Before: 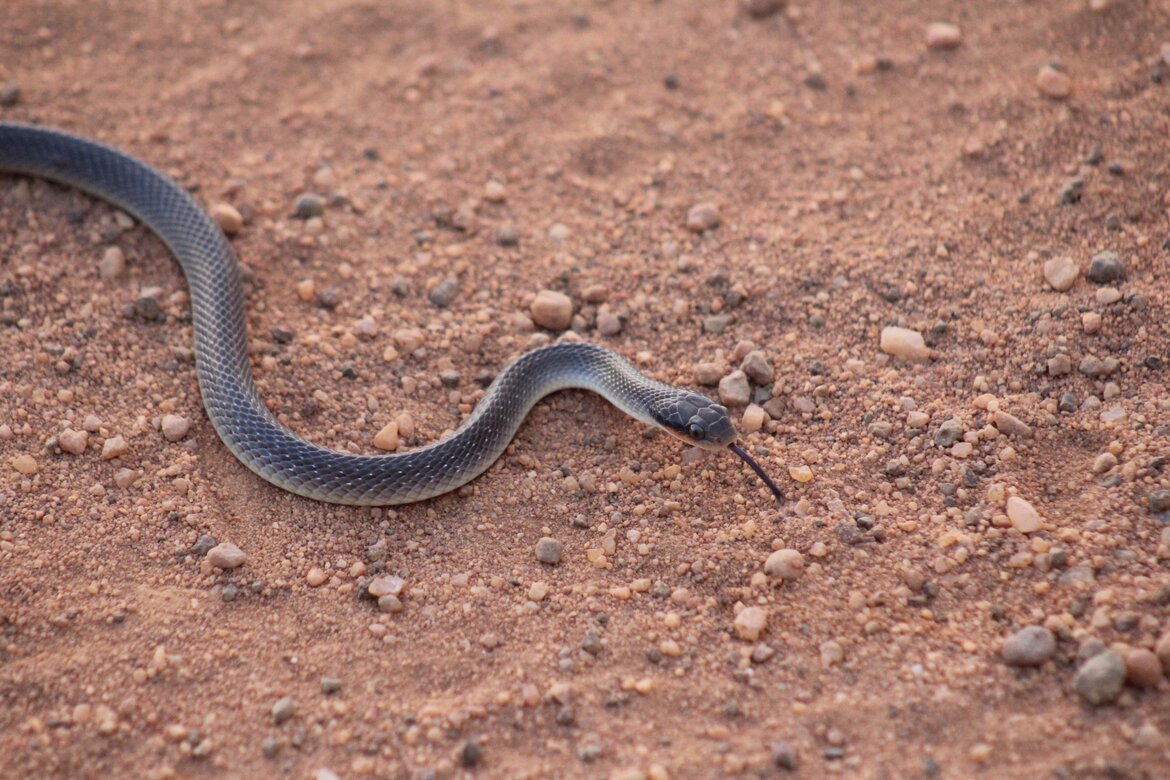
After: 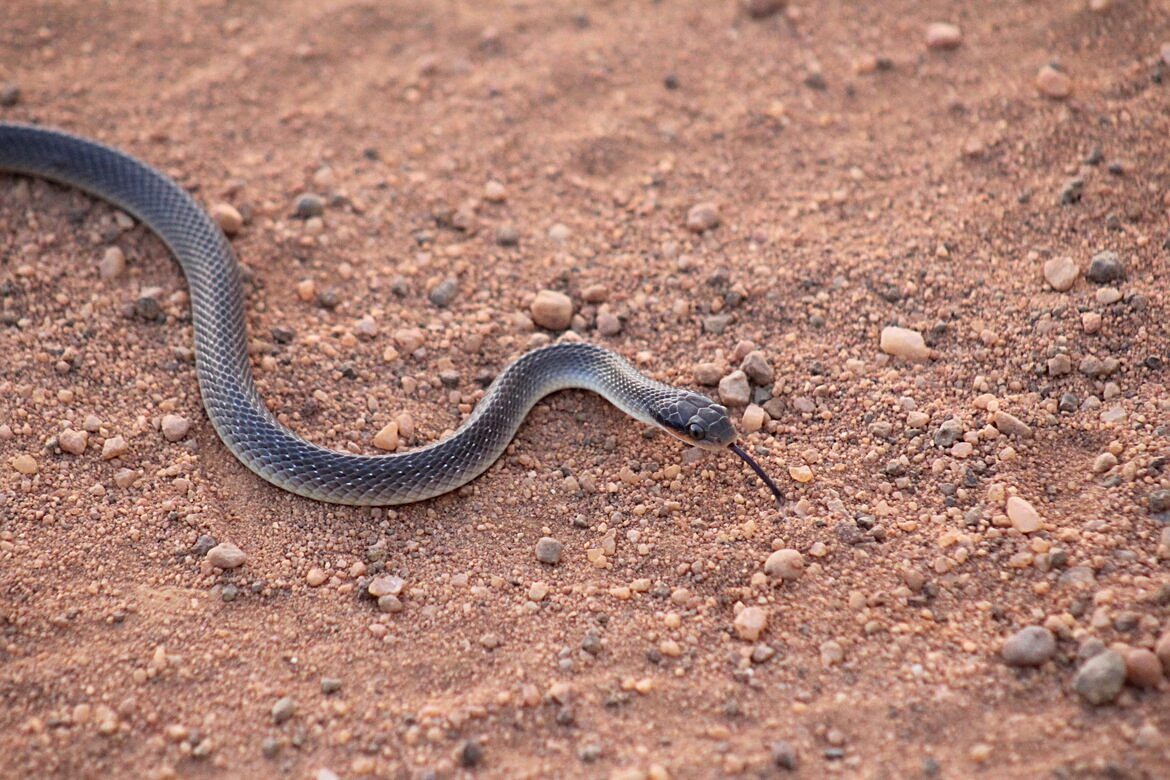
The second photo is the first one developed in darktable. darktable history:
sharpen: on, module defaults
exposure: black level correction 0.001, exposure 0.191 EV, compensate highlight preservation false
